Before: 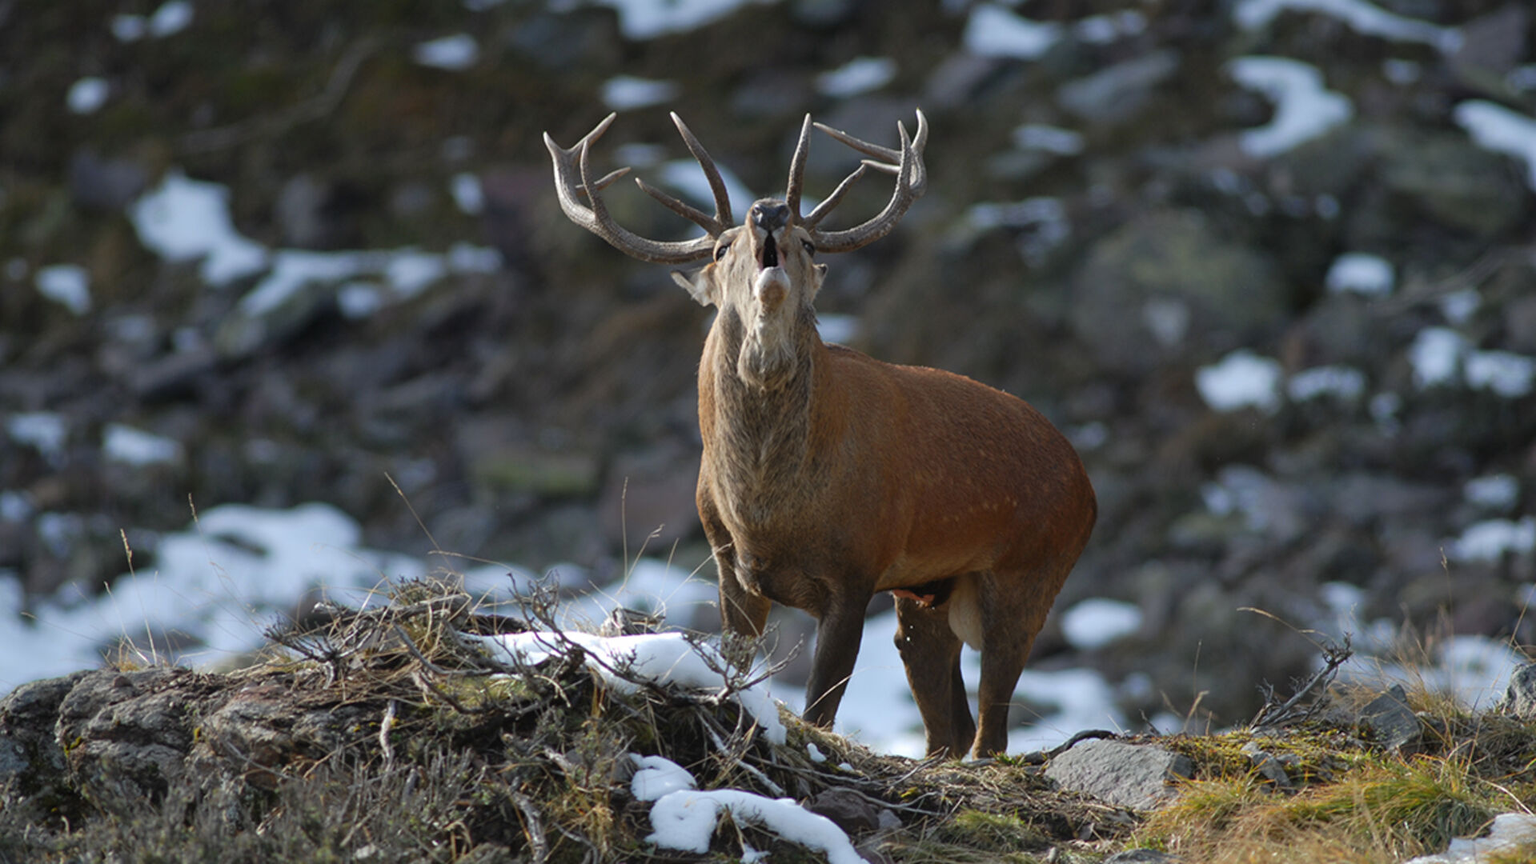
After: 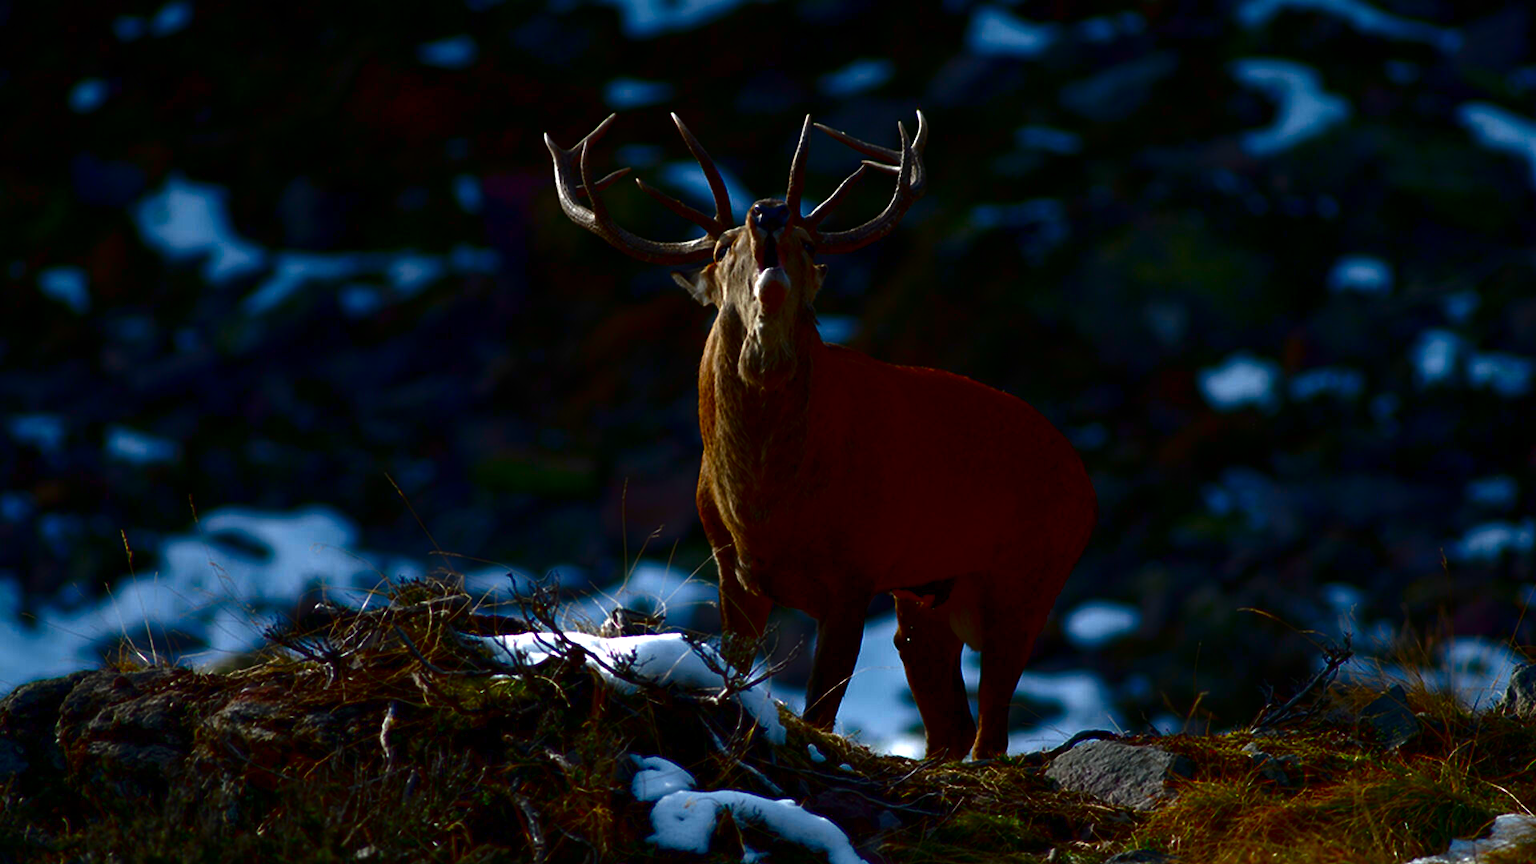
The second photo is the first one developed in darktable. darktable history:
color balance rgb: shadows lift › luminance -10%, highlights gain › luminance 10%, saturation formula JzAzBz (2021)
contrast brightness saturation: brightness -1, saturation 1
